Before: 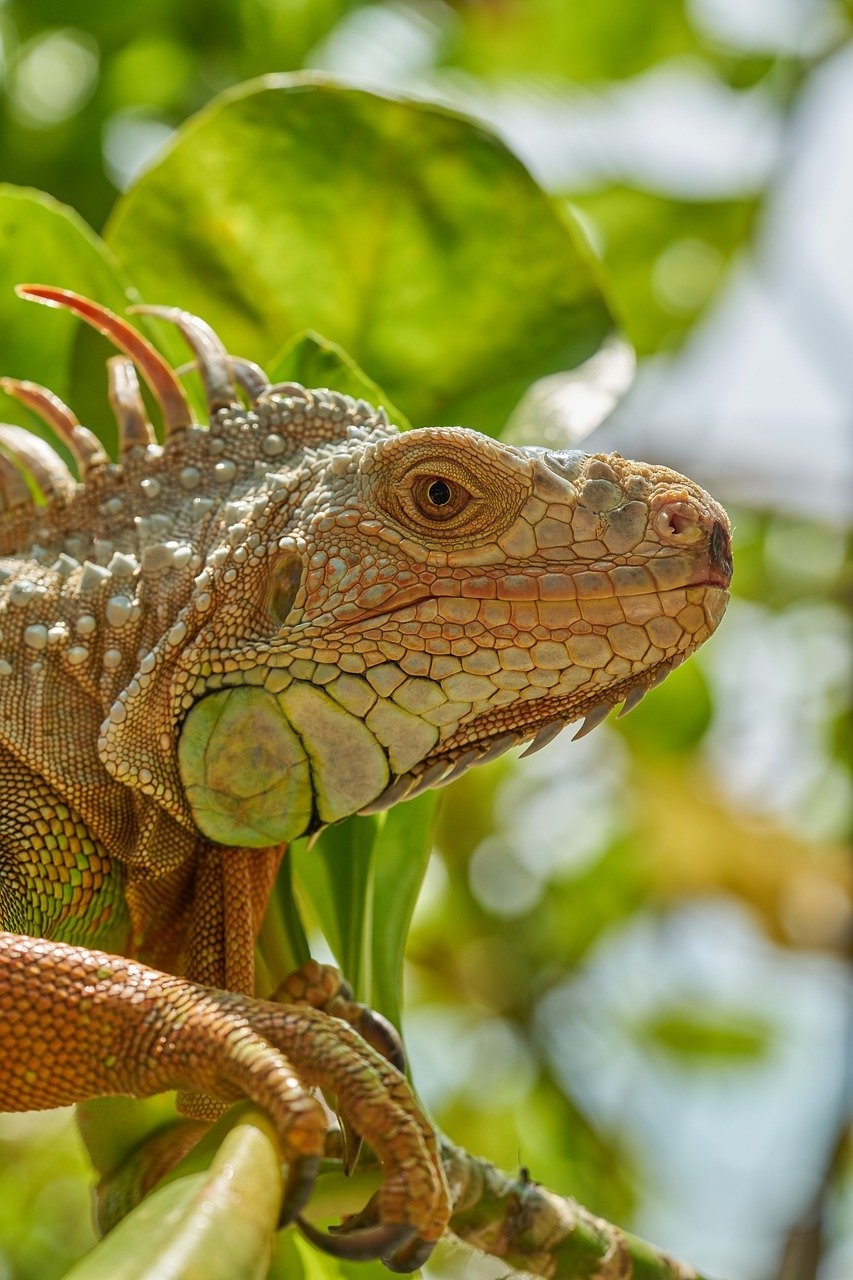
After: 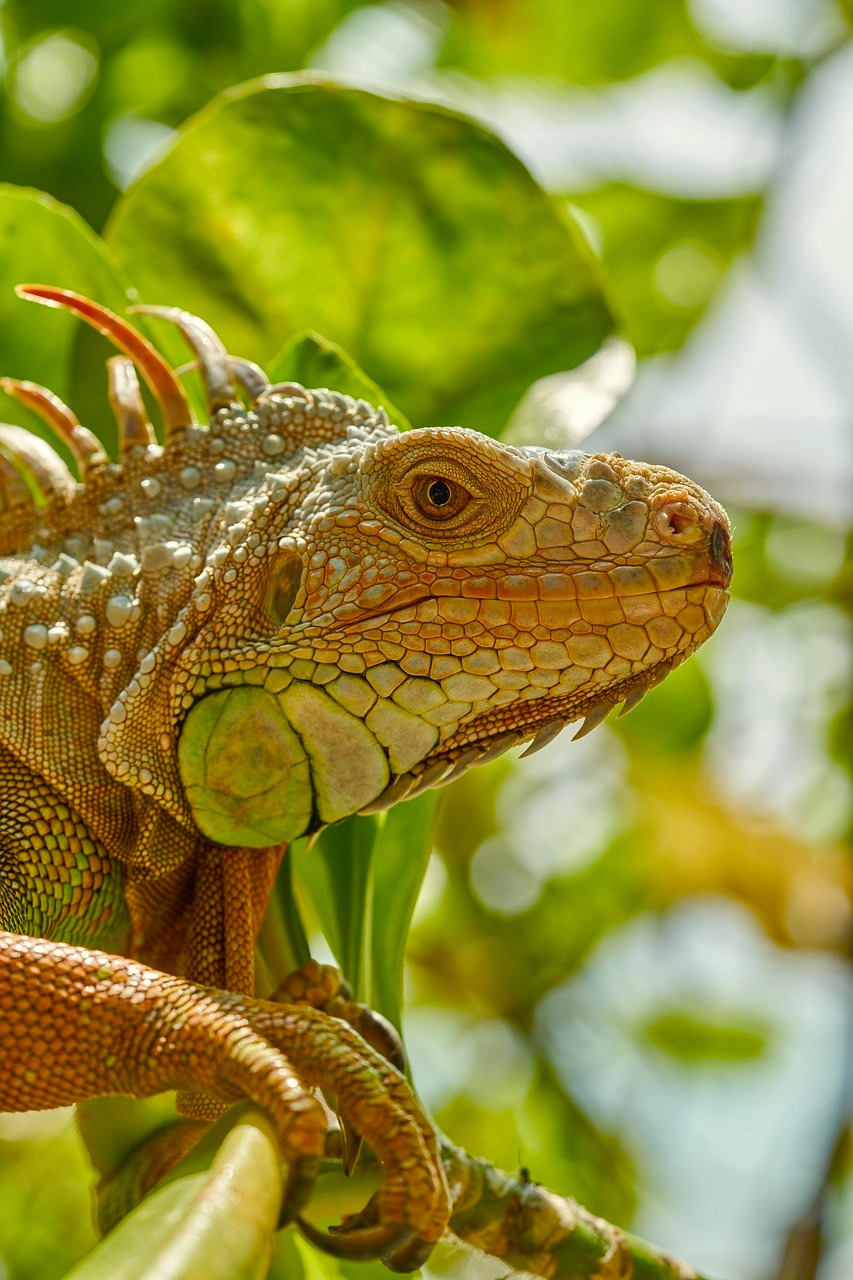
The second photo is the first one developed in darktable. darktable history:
color balance rgb: highlights gain › luminance 5.609%, highlights gain › chroma 2.594%, highlights gain › hue 91.69°, perceptual saturation grading › global saturation 20%, perceptual saturation grading › highlights -25.355%, perceptual saturation grading › shadows 49.679%
